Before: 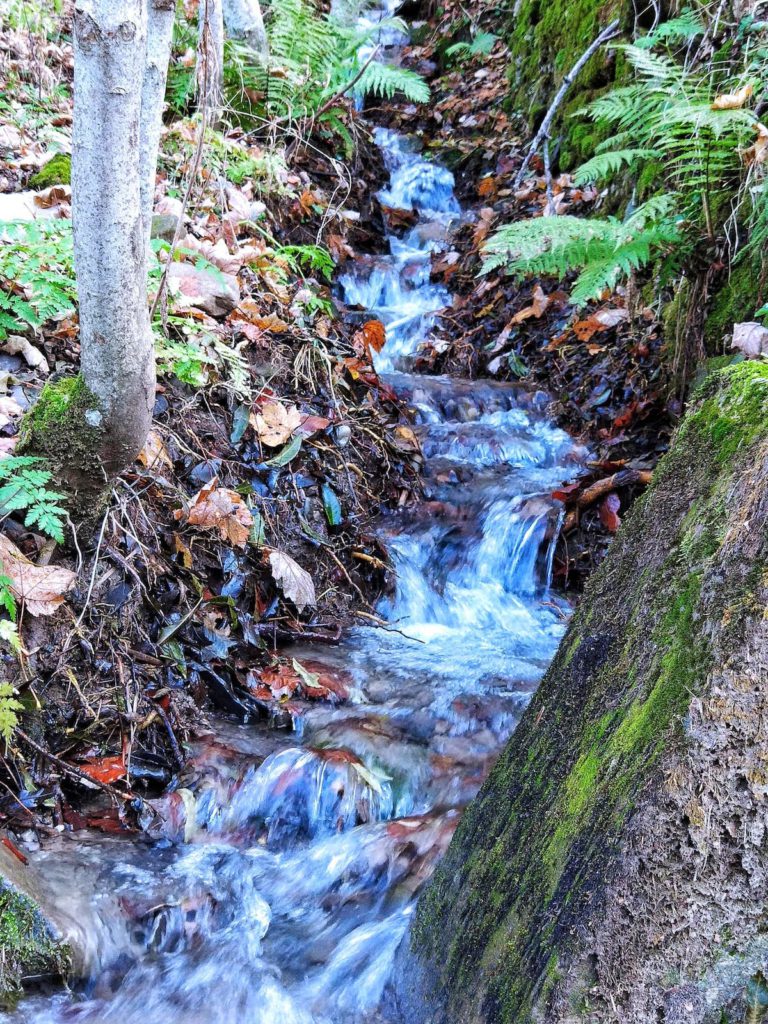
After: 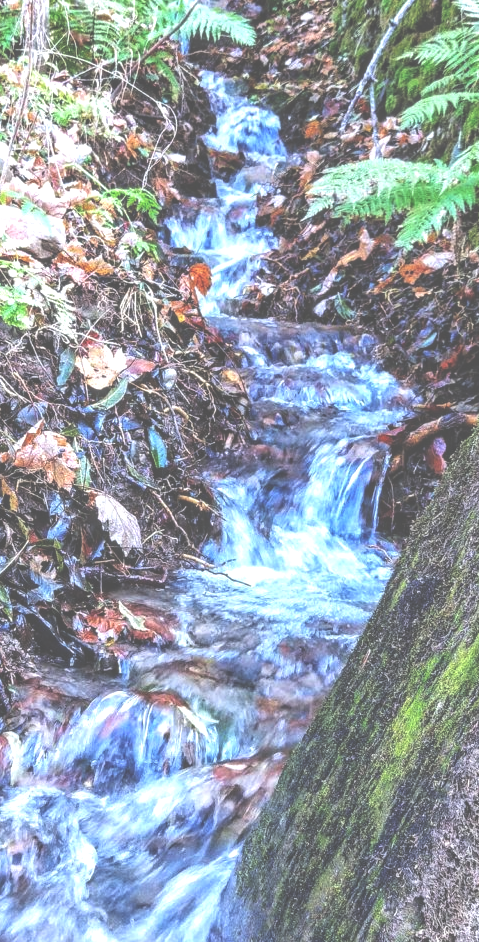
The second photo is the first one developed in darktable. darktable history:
crop and rotate: left 22.762%, top 5.622%, right 14.844%, bottom 2.293%
local contrast: highlights 4%, shadows 3%, detail 134%
exposure: black level correction -0.069, exposure 0.502 EV, compensate highlight preservation false
